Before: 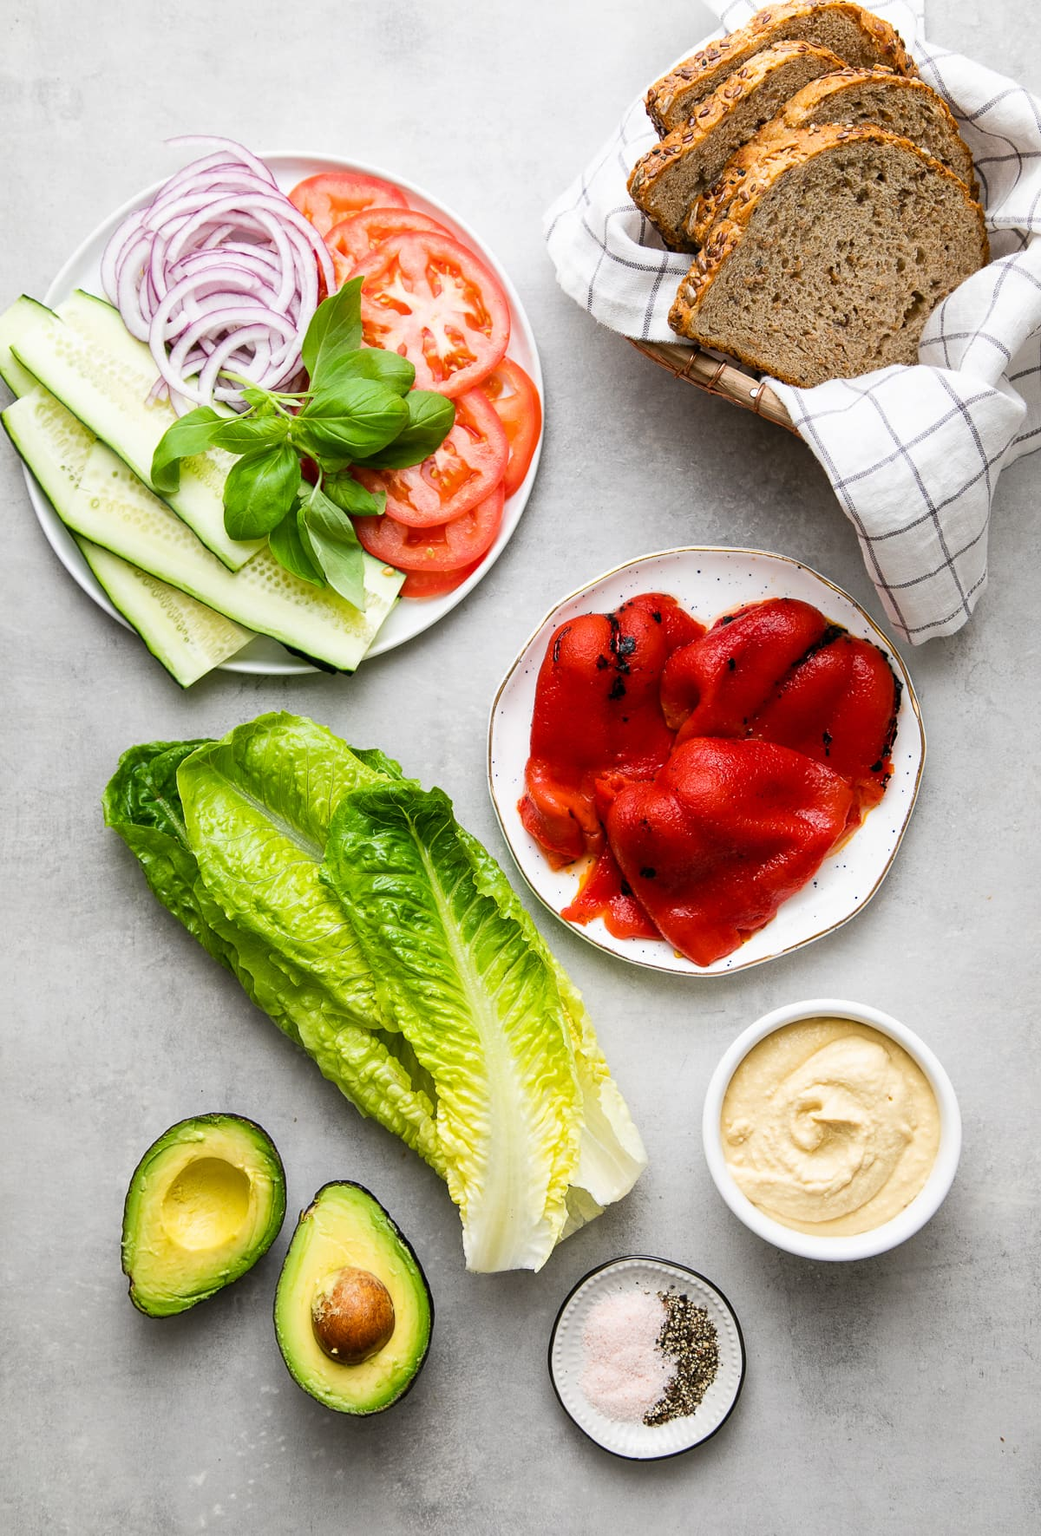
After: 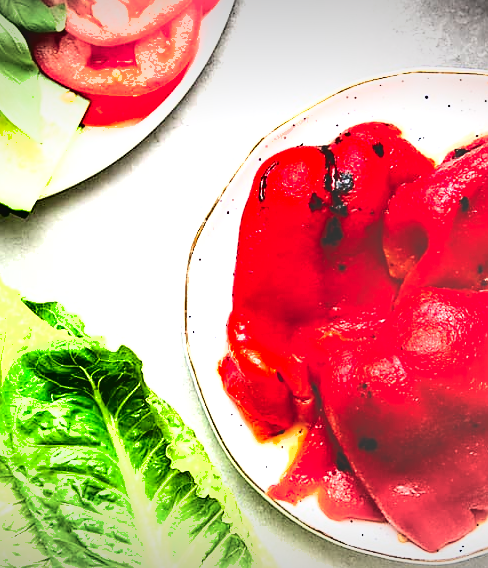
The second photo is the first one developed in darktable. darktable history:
contrast brightness saturation: contrast 0.197, brightness 0.158, saturation 0.228
exposure: black level correction -0.023, exposure 1.393 EV, compensate highlight preservation false
sharpen: radius 1.859, amount 0.41, threshold 1.725
shadows and highlights: soften with gaussian
vignetting: fall-off start 98.16%, fall-off radius 99.26%, width/height ratio 1.424, unbound false
crop: left 31.609%, top 31.773%, right 27.709%, bottom 36.153%
